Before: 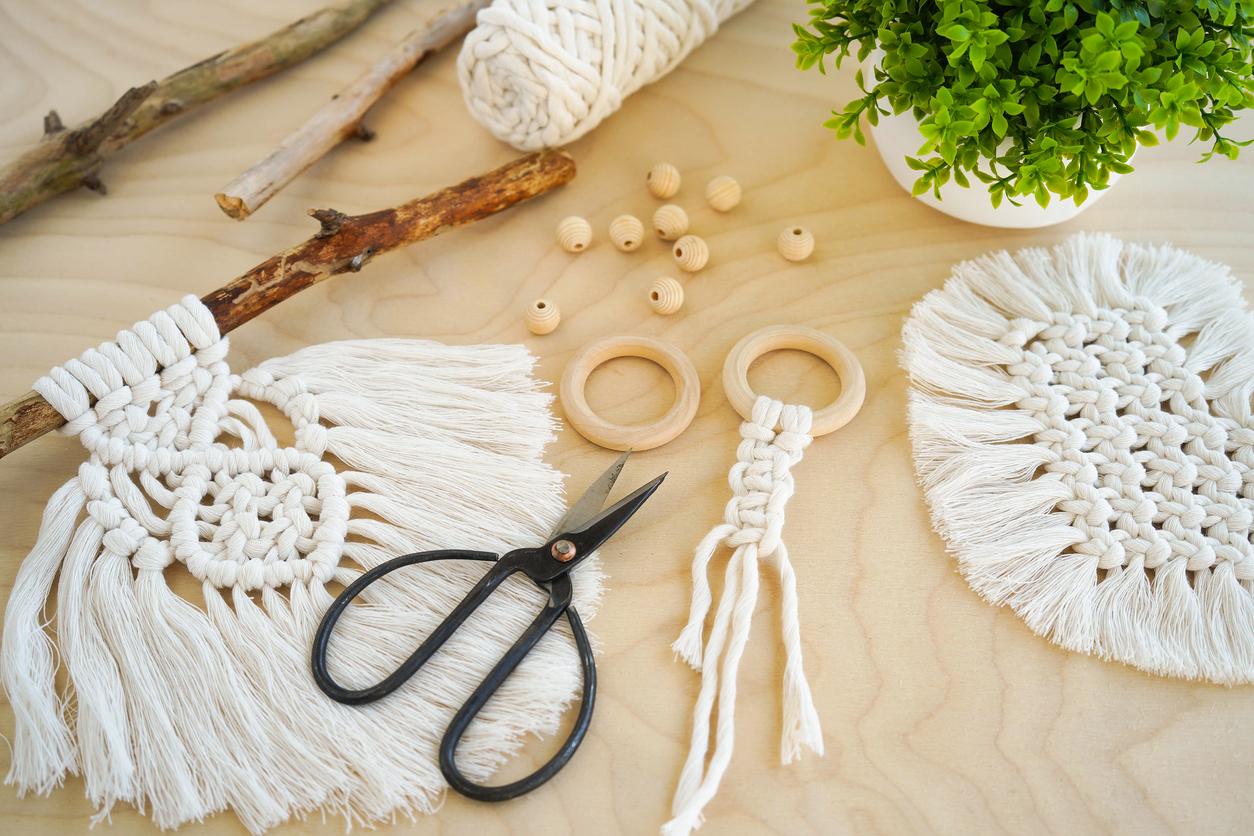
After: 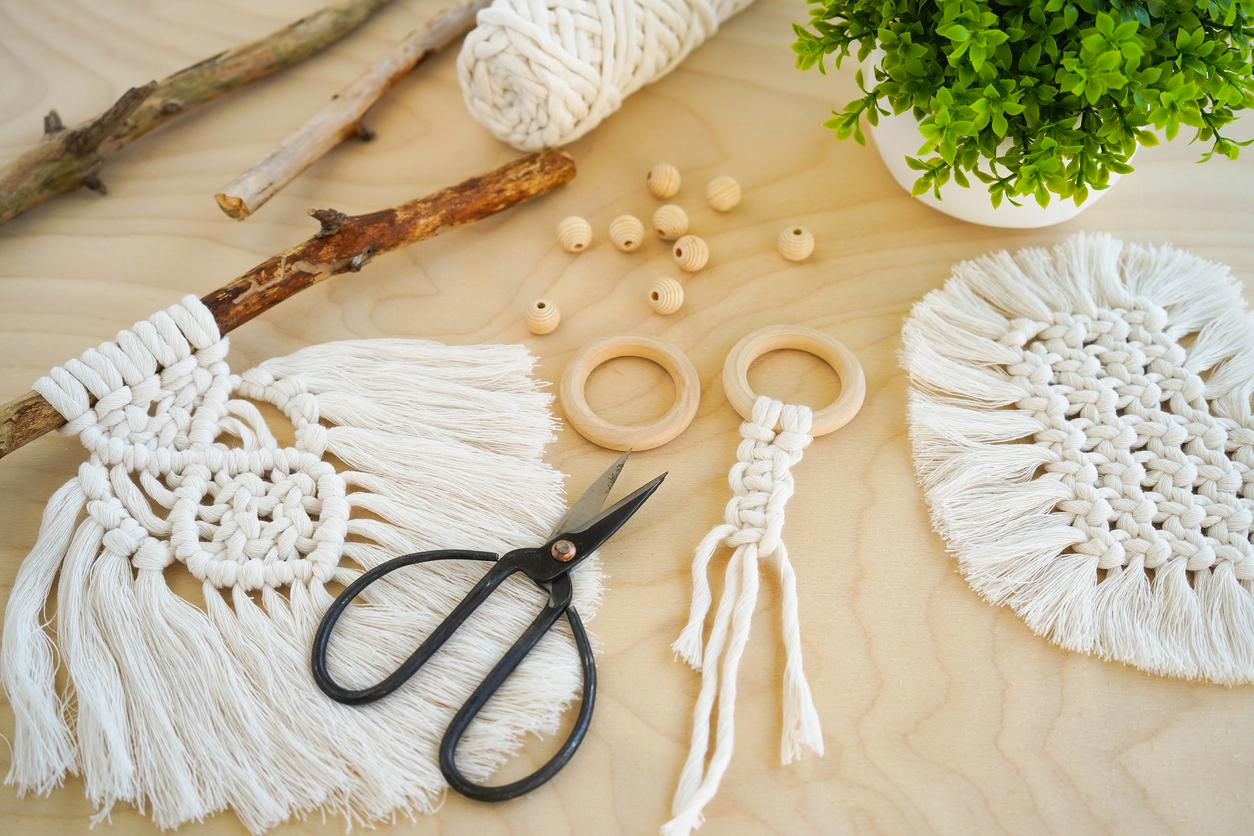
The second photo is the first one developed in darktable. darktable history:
contrast brightness saturation: contrast -0.02, brightness -0.006, saturation 0.034
